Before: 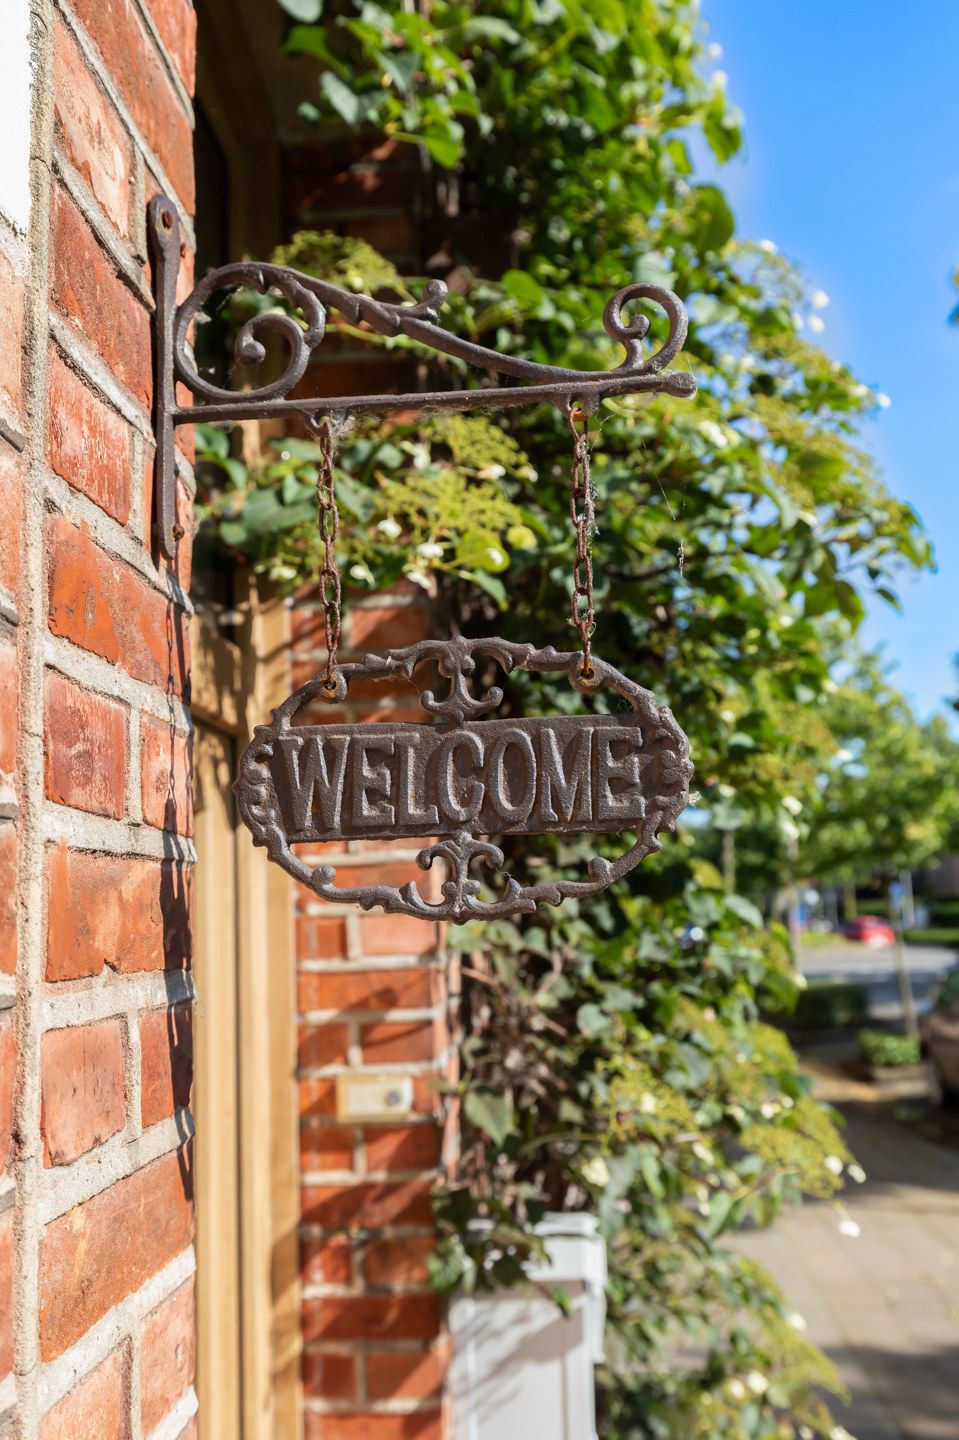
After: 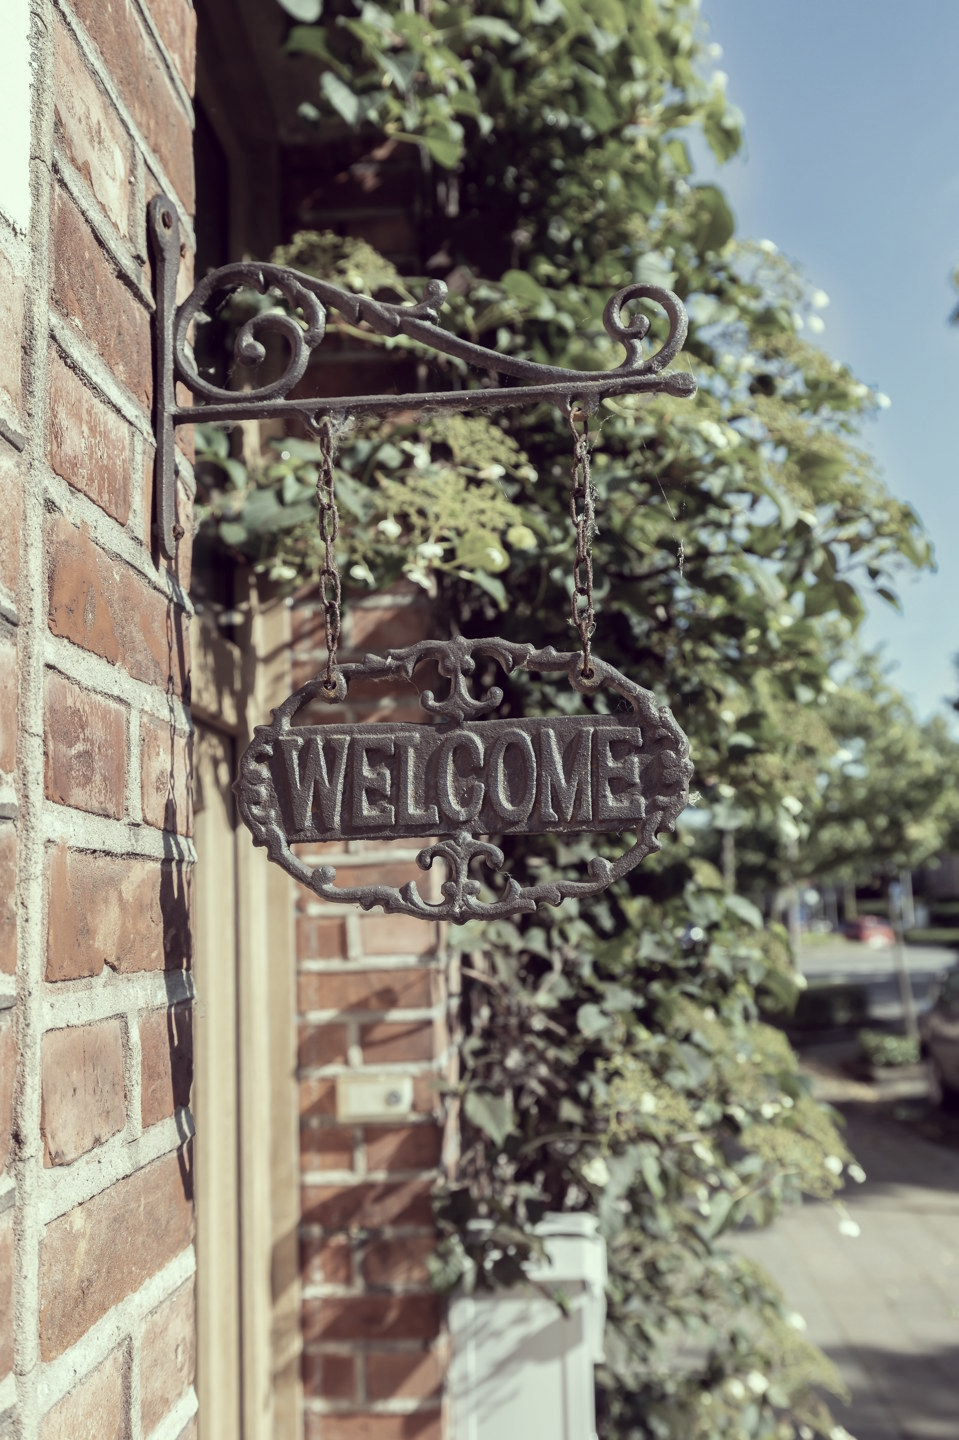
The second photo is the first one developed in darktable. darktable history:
color correction: highlights a* -20.13, highlights b* 20.28, shadows a* 19.32, shadows b* -20.04, saturation 0.378
